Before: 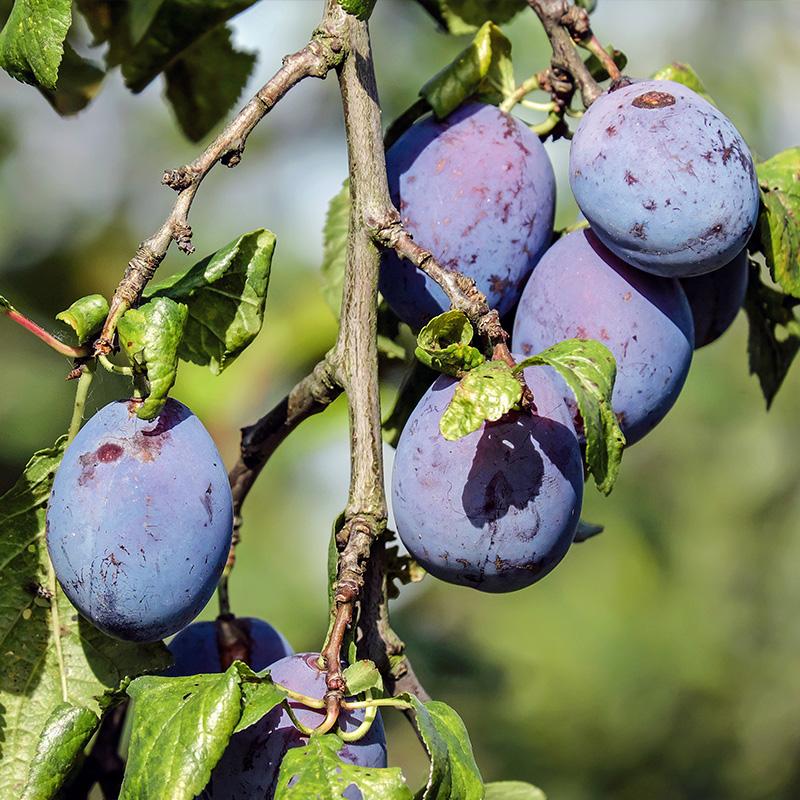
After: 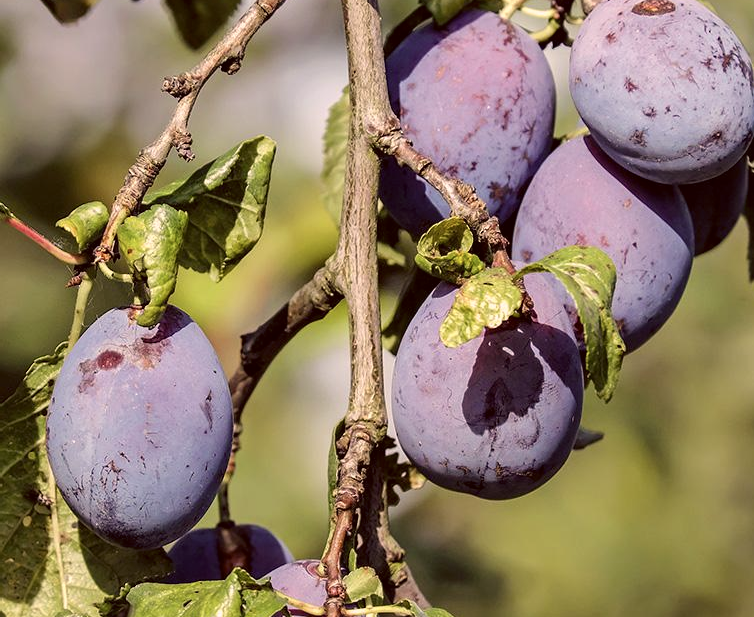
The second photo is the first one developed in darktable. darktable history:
color correction: highlights a* 10.21, highlights b* 9.79, shadows a* 8.61, shadows b* 7.88, saturation 0.8
crop and rotate: angle 0.03°, top 11.643%, right 5.651%, bottom 11.189%
